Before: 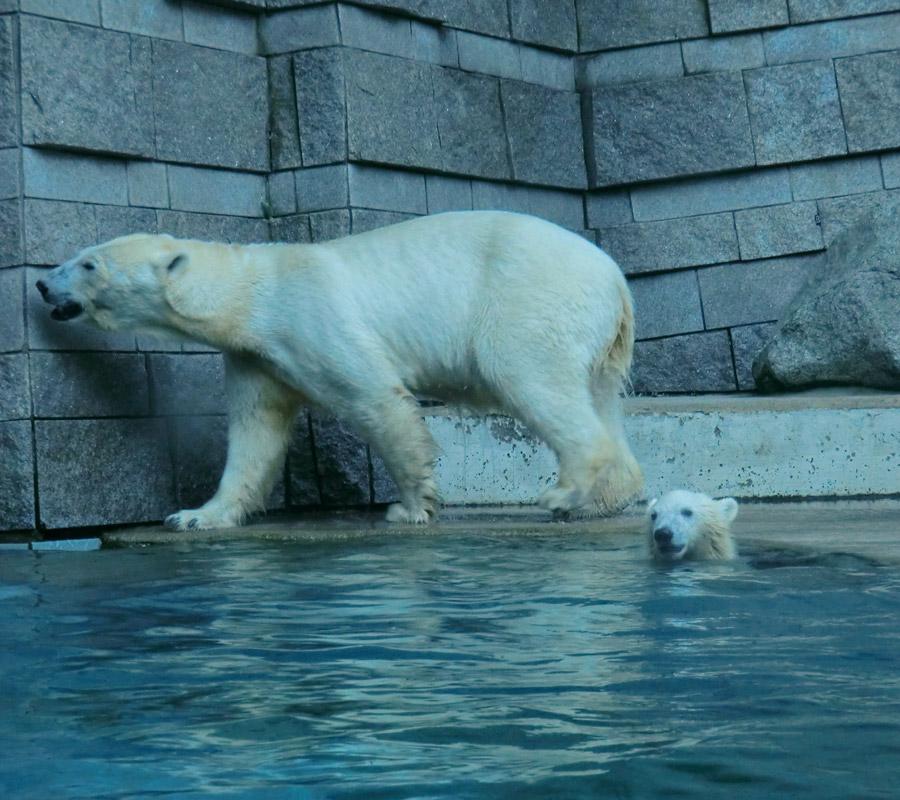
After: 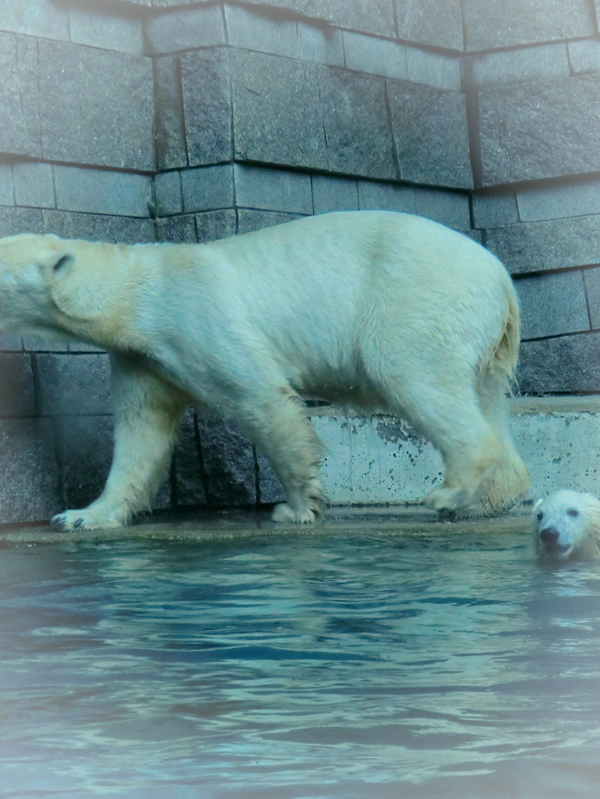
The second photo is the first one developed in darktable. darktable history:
shadows and highlights: soften with gaussian
color correction: highlights a* -4.41, highlights b* 6.72
vignetting: fall-off start 67.04%, brightness 0.294, saturation 0.001, width/height ratio 1.014
crop and rotate: left 12.68%, right 20.597%
